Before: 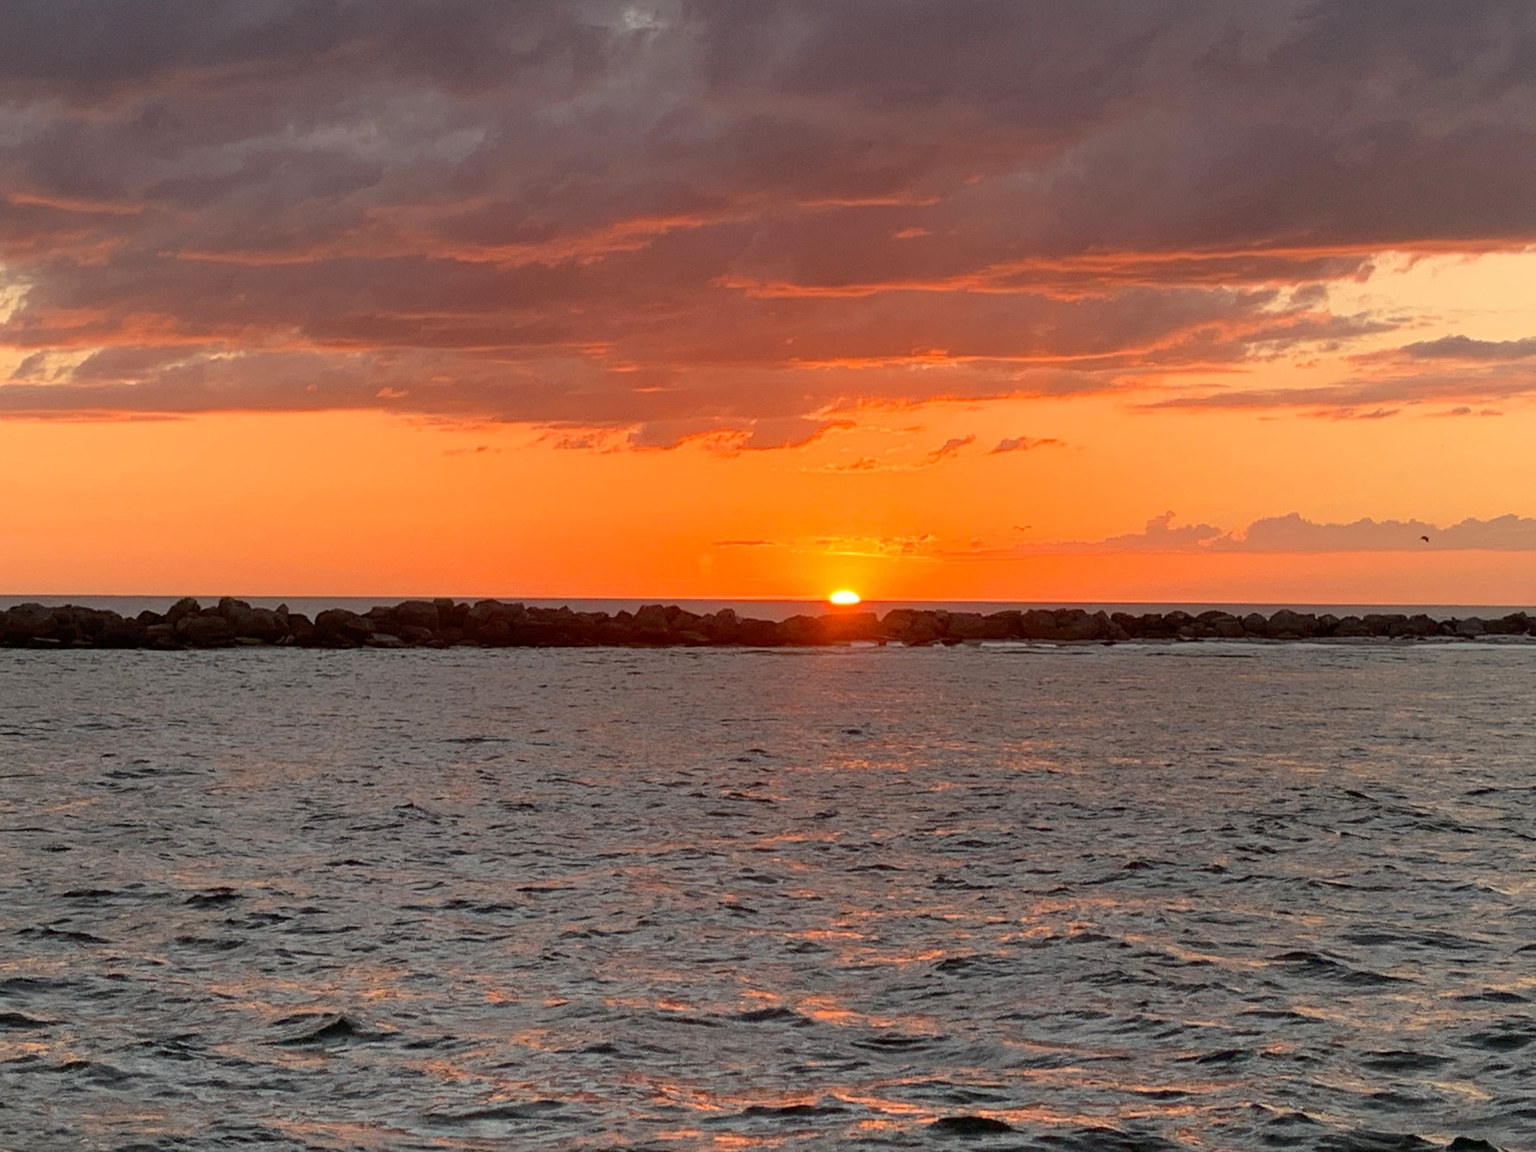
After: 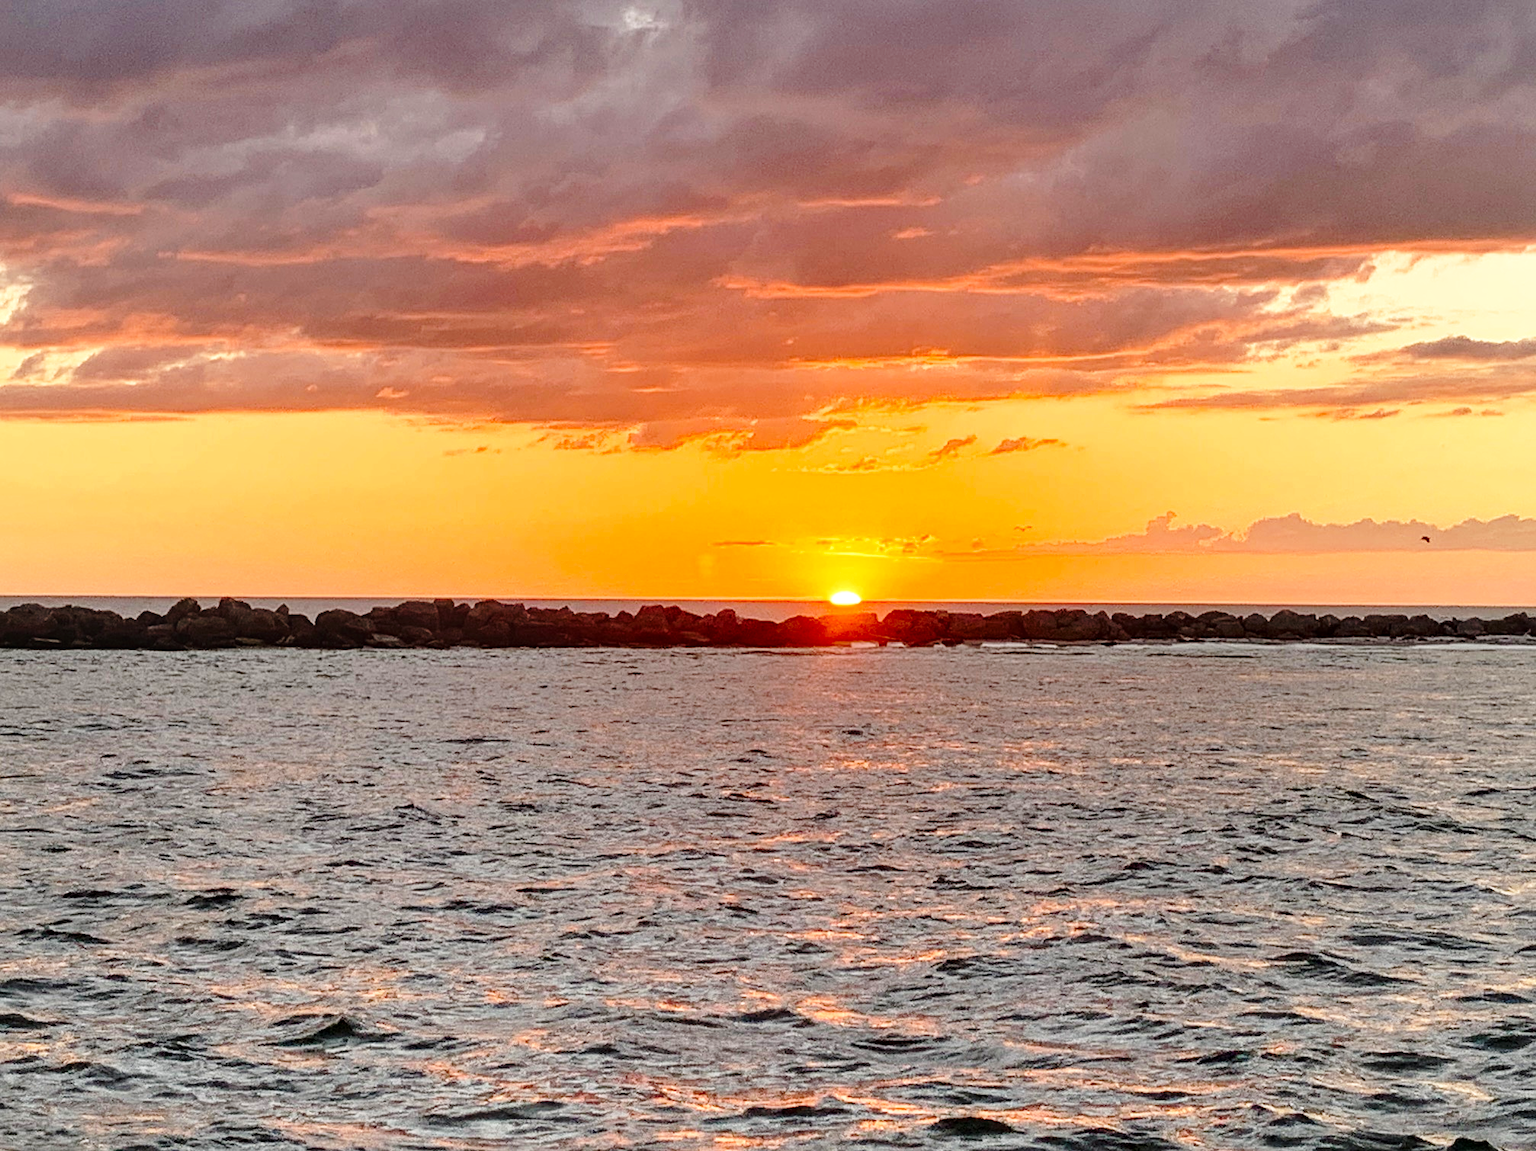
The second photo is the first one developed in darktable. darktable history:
shadows and highlights: shadows 23.11, highlights -48.78, soften with gaussian
local contrast: on, module defaults
exposure: exposure 0.204 EV, compensate highlight preservation false
sharpen: amount 0.2
base curve: curves: ch0 [(0, 0) (0.028, 0.03) (0.121, 0.232) (0.46, 0.748) (0.859, 0.968) (1, 1)], preserve colors none
